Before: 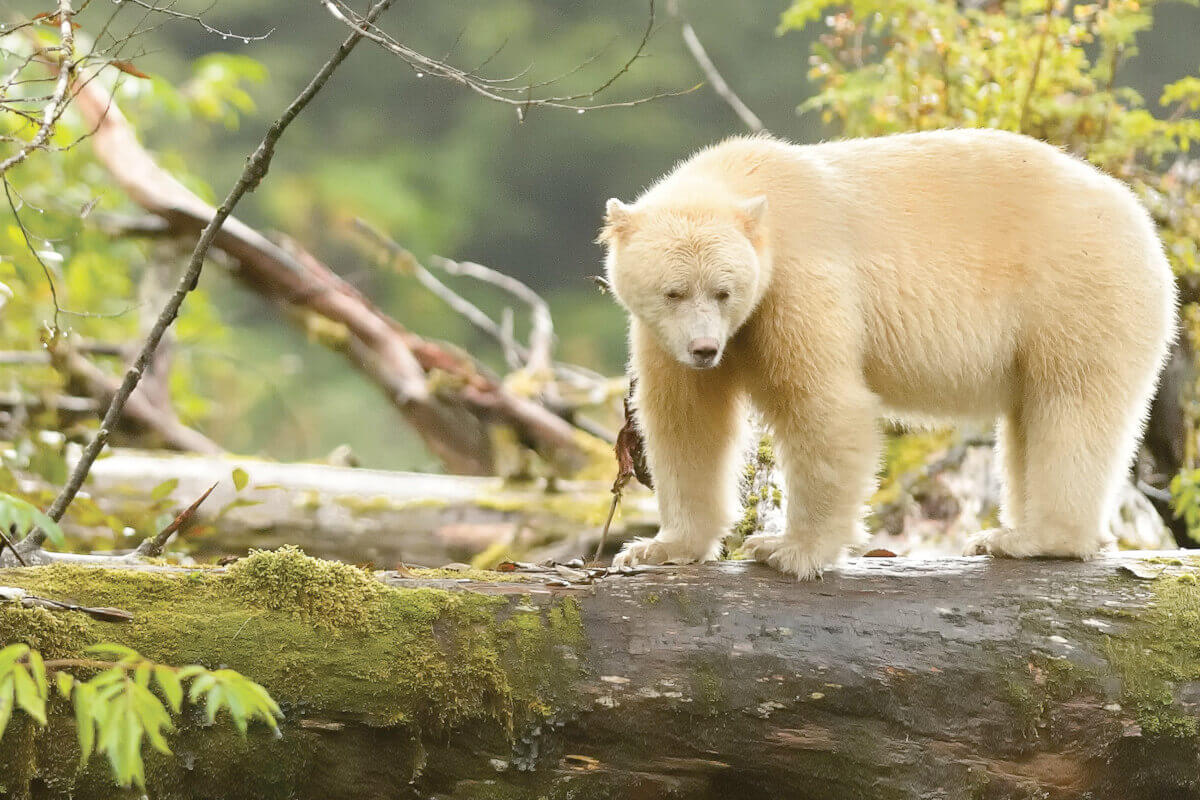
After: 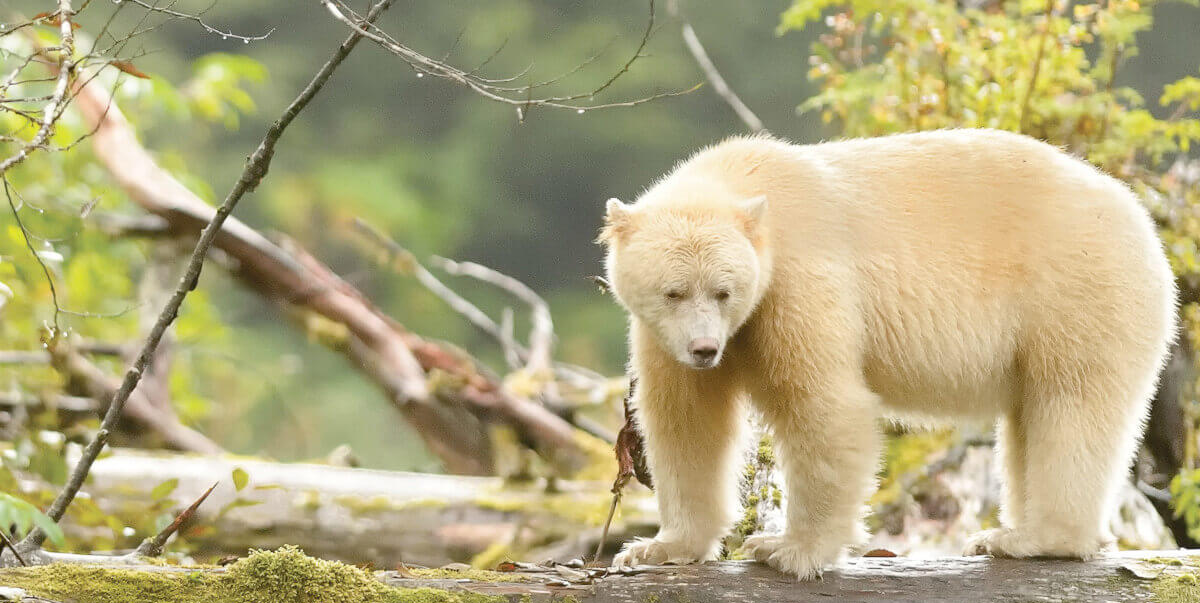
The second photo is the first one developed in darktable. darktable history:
crop: bottom 24.569%
